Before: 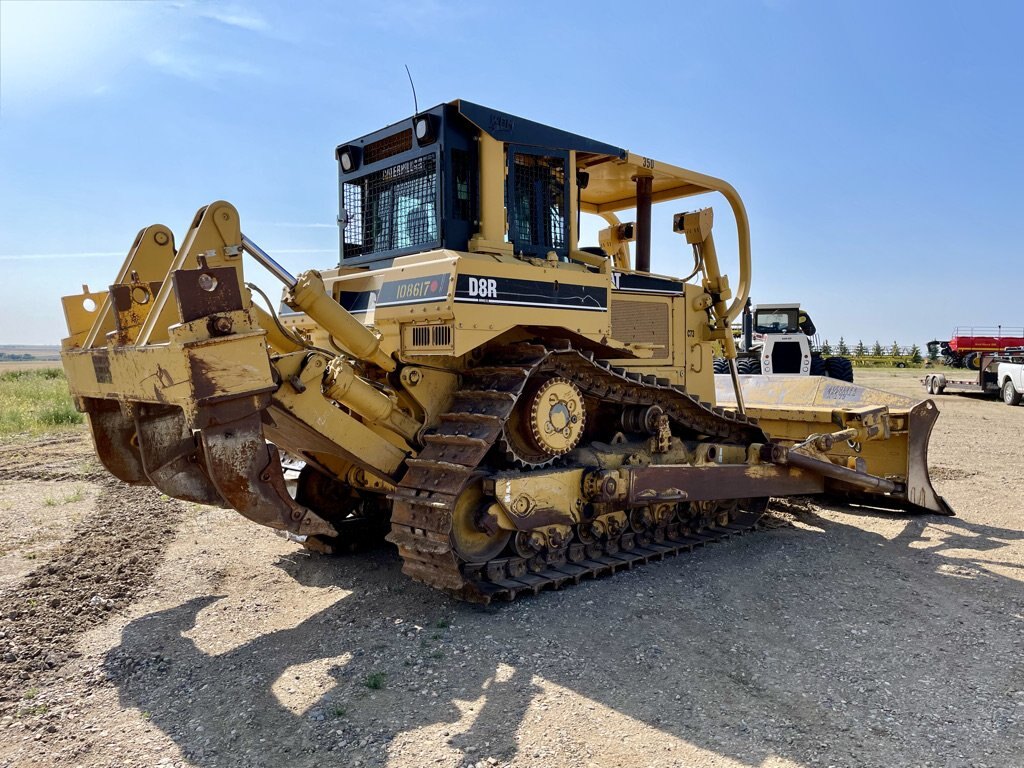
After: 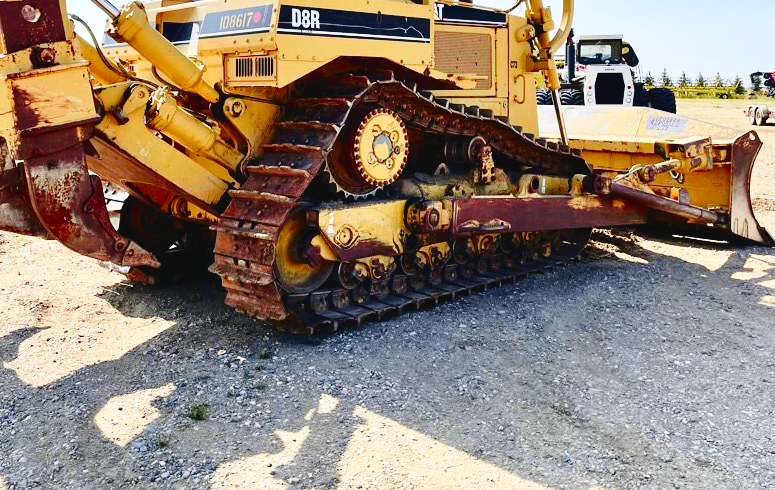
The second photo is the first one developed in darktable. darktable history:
crop and rotate: left 17.299%, top 35.115%, right 7.015%, bottom 1.024%
tone curve: curves: ch0 [(0, 0.036) (0.119, 0.115) (0.466, 0.498) (0.715, 0.767) (0.817, 0.865) (1, 0.998)]; ch1 [(0, 0) (0.377, 0.416) (0.44, 0.461) (0.487, 0.49) (0.514, 0.517) (0.536, 0.577) (0.66, 0.724) (1, 1)]; ch2 [(0, 0) (0.38, 0.405) (0.463, 0.443) (0.492, 0.486) (0.526, 0.541) (0.578, 0.598) (0.653, 0.698) (1, 1)], color space Lab, independent channels, preserve colors none
base curve: curves: ch0 [(0, 0) (0.028, 0.03) (0.121, 0.232) (0.46, 0.748) (0.859, 0.968) (1, 1)], preserve colors none
